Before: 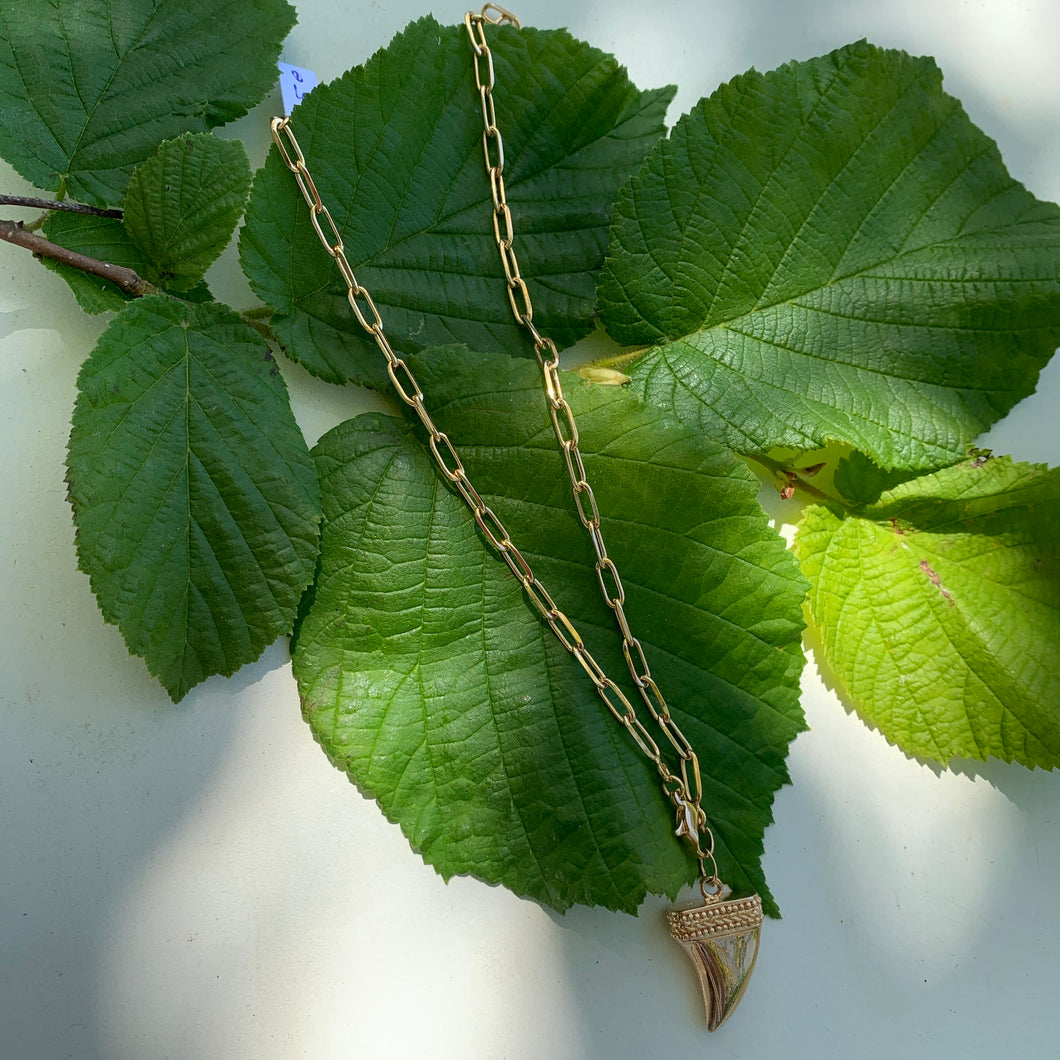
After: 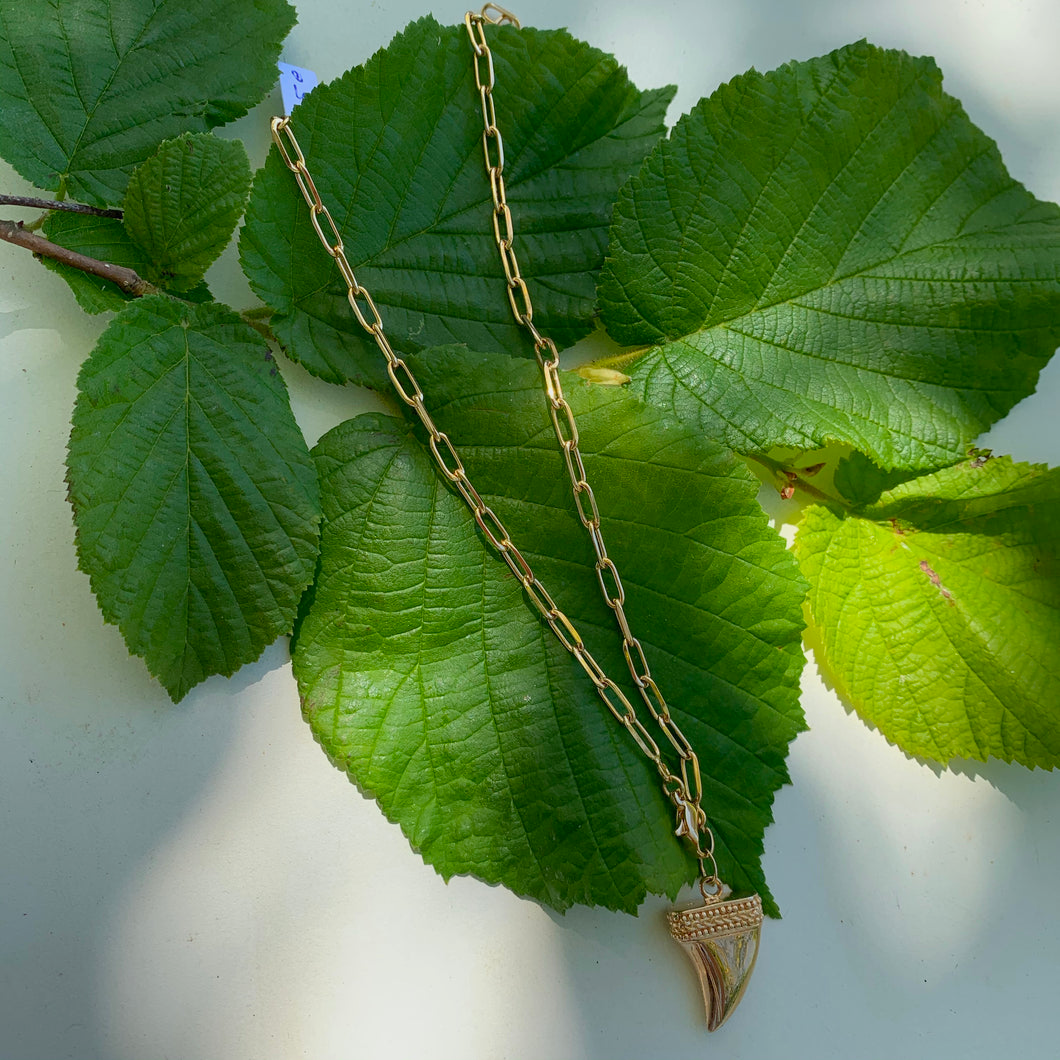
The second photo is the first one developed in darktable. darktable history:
color balance: output saturation 110%
color balance rgb: contrast -10%
